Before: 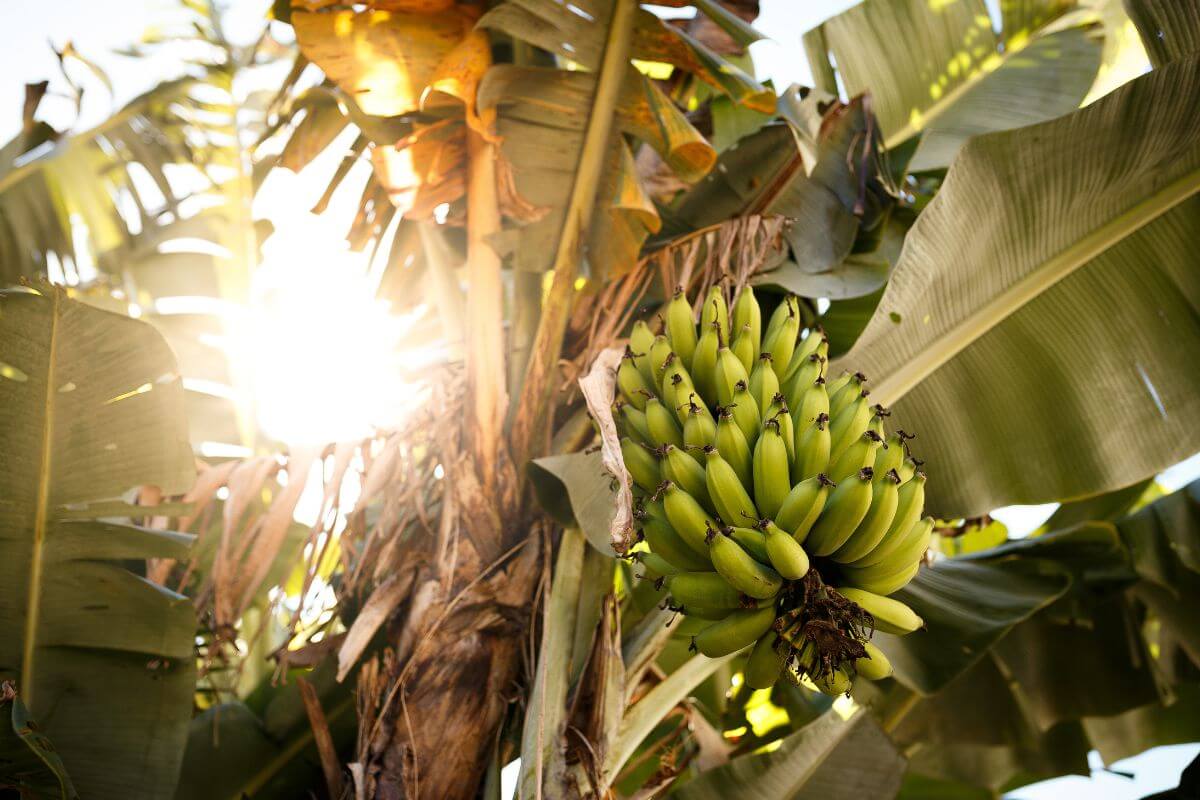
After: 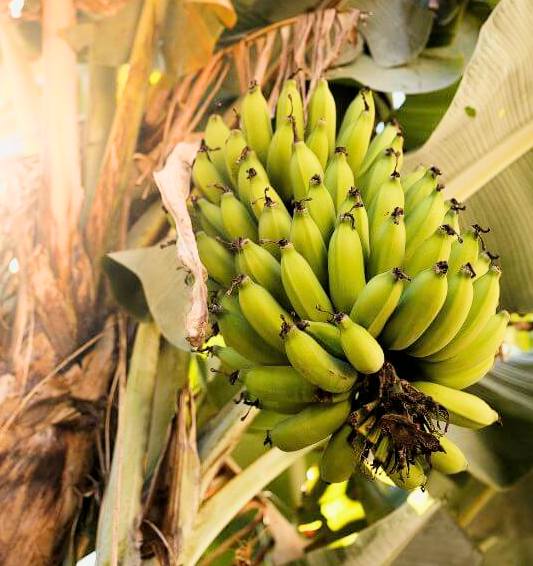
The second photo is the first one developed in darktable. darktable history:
crop: left 35.441%, top 25.795%, right 20.133%, bottom 3.402%
filmic rgb: black relative exposure -7.65 EV, white relative exposure 4.56 EV, hardness 3.61, contrast 1.06, color science v6 (2022)
exposure: exposure 1.067 EV, compensate highlight preservation false
